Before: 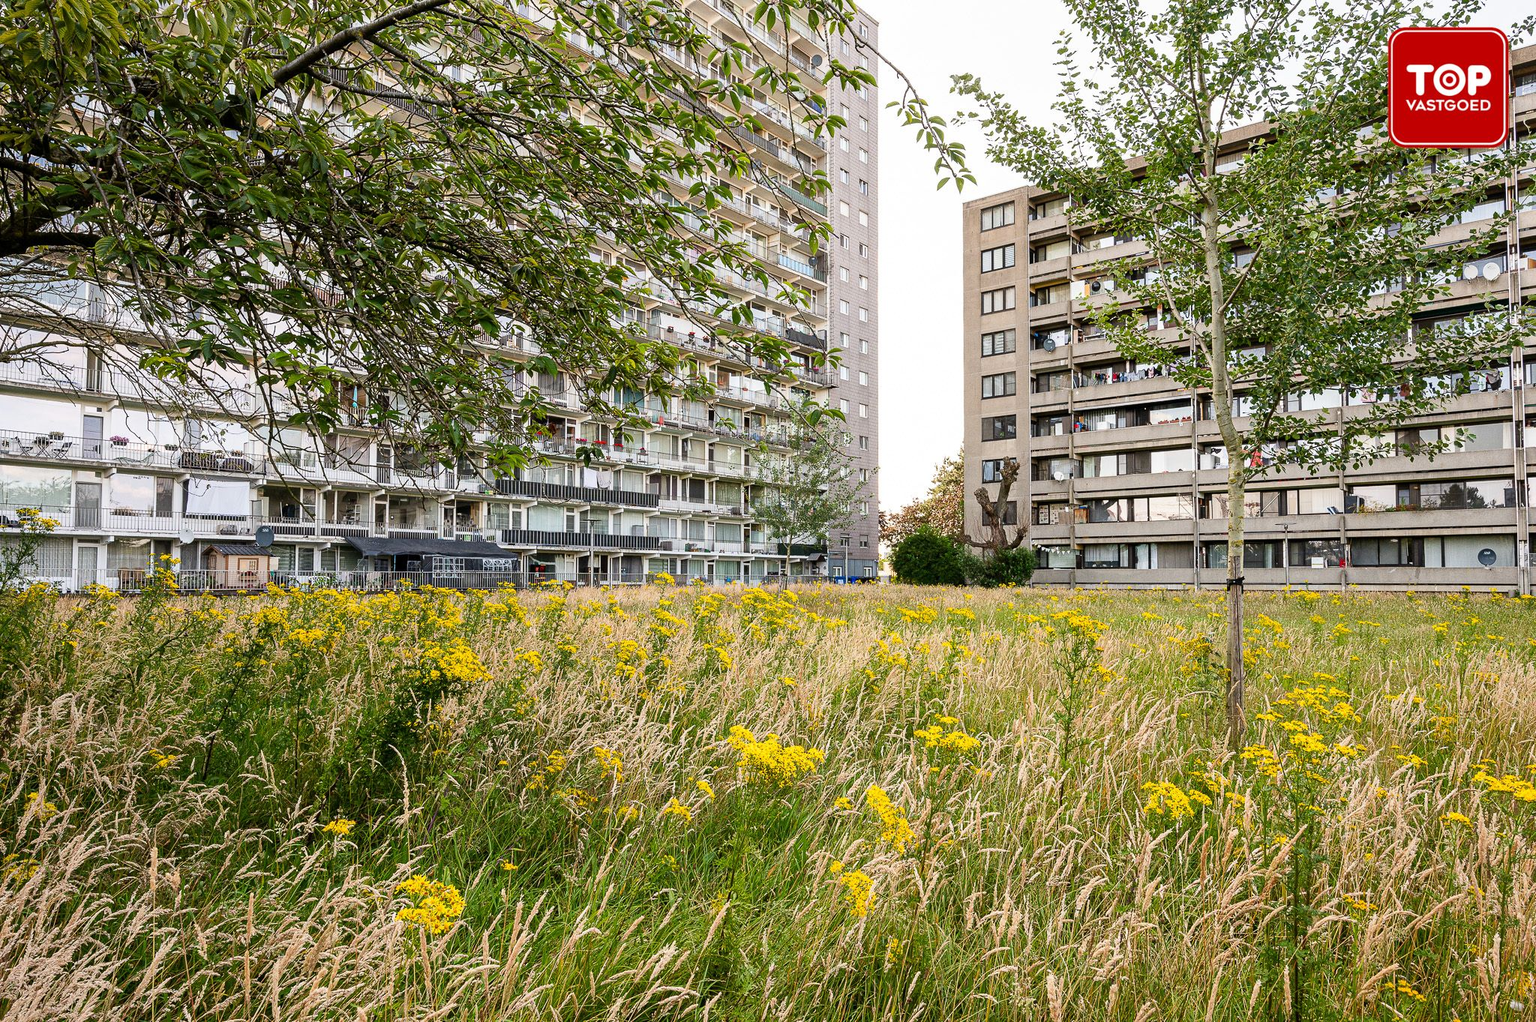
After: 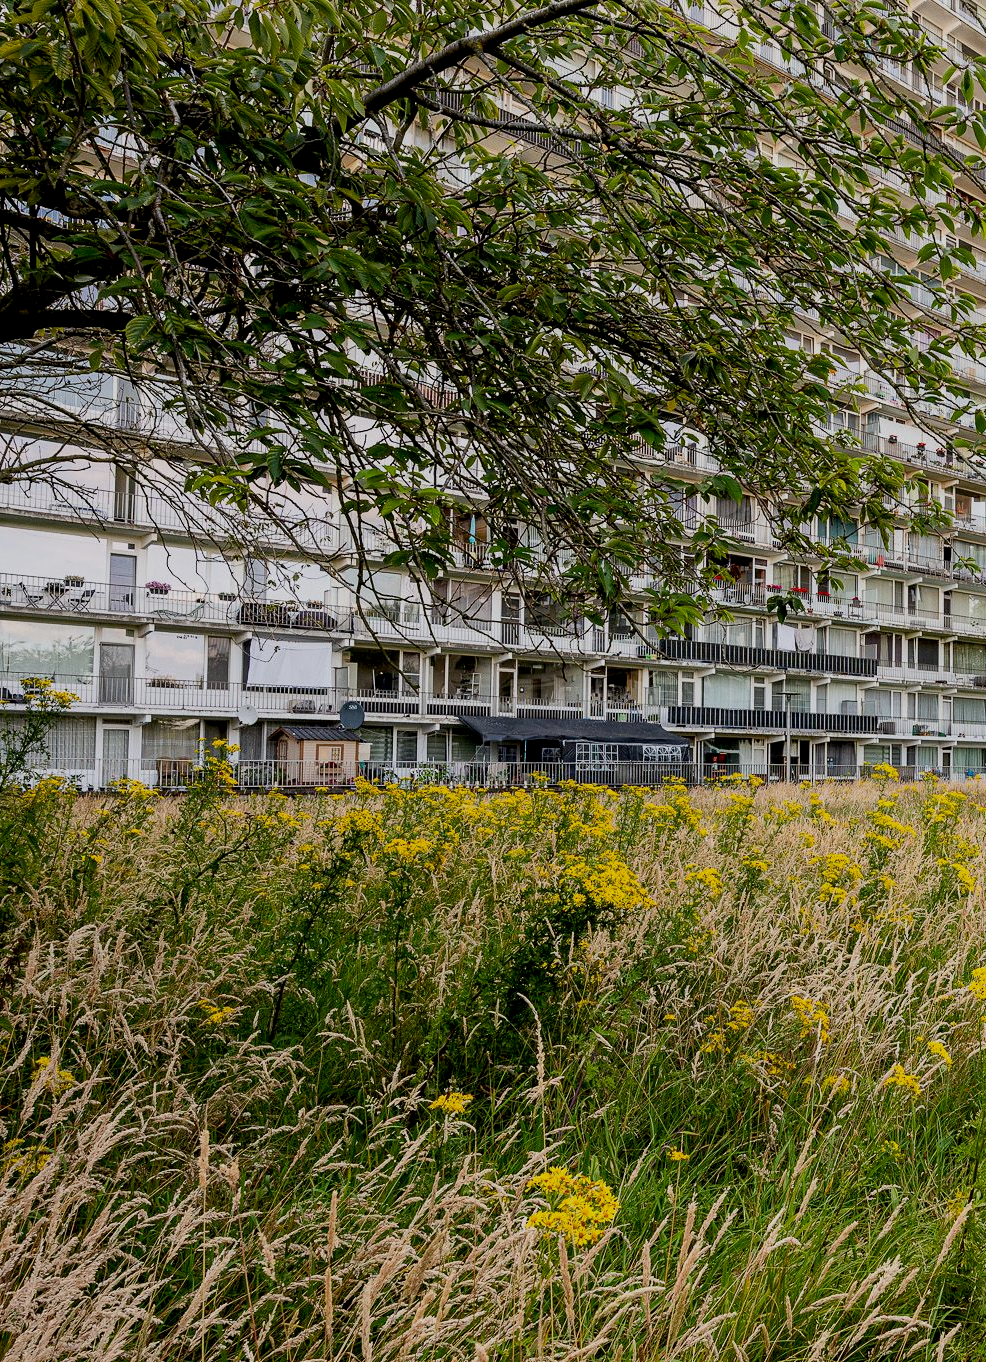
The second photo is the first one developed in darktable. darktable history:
crop and rotate: left 0.052%, top 0%, right 51.803%
exposure: black level correction 0.011, exposure -0.478 EV, compensate exposure bias true, compensate highlight preservation false
